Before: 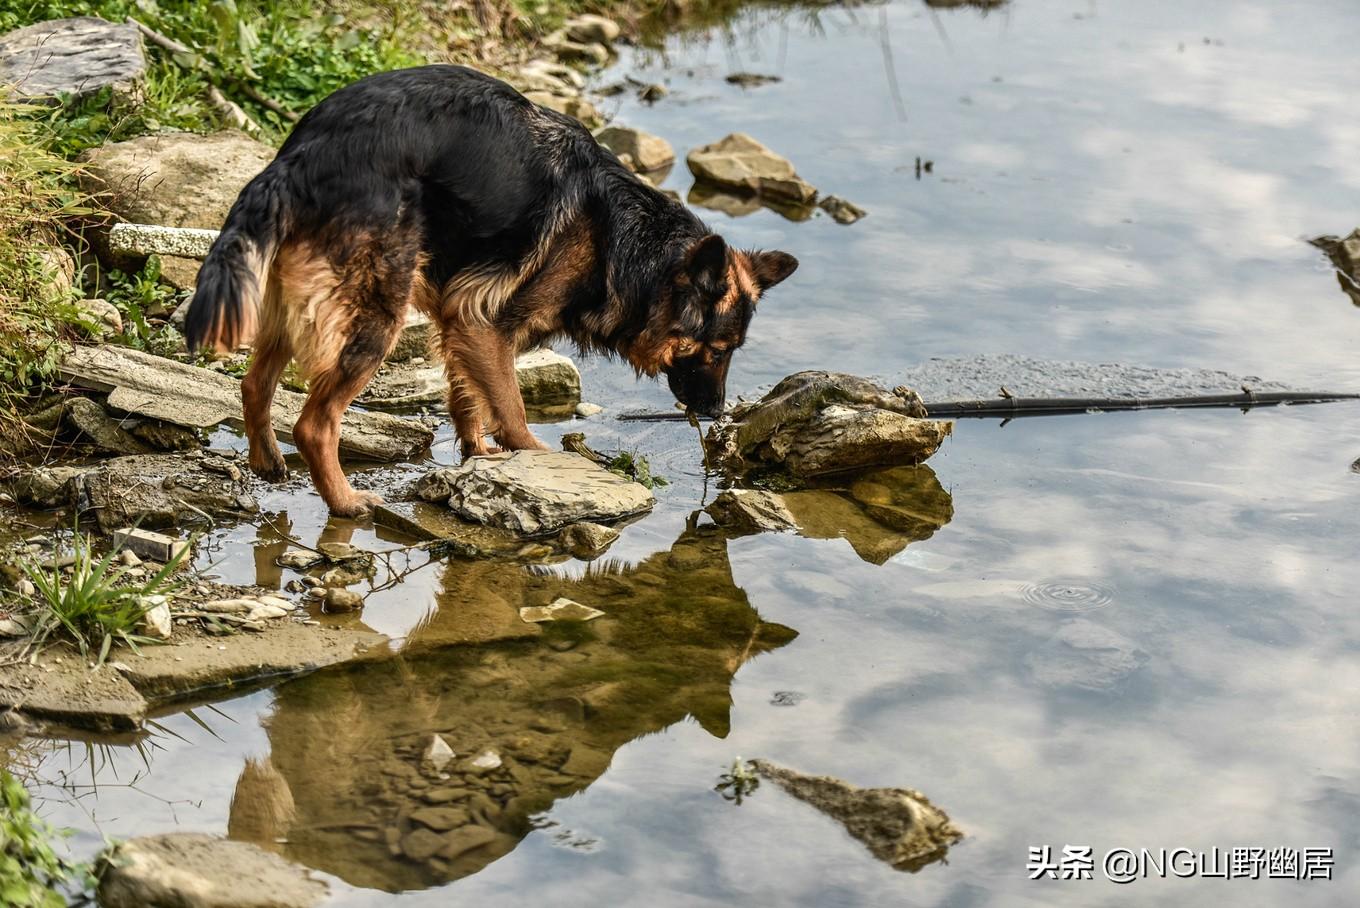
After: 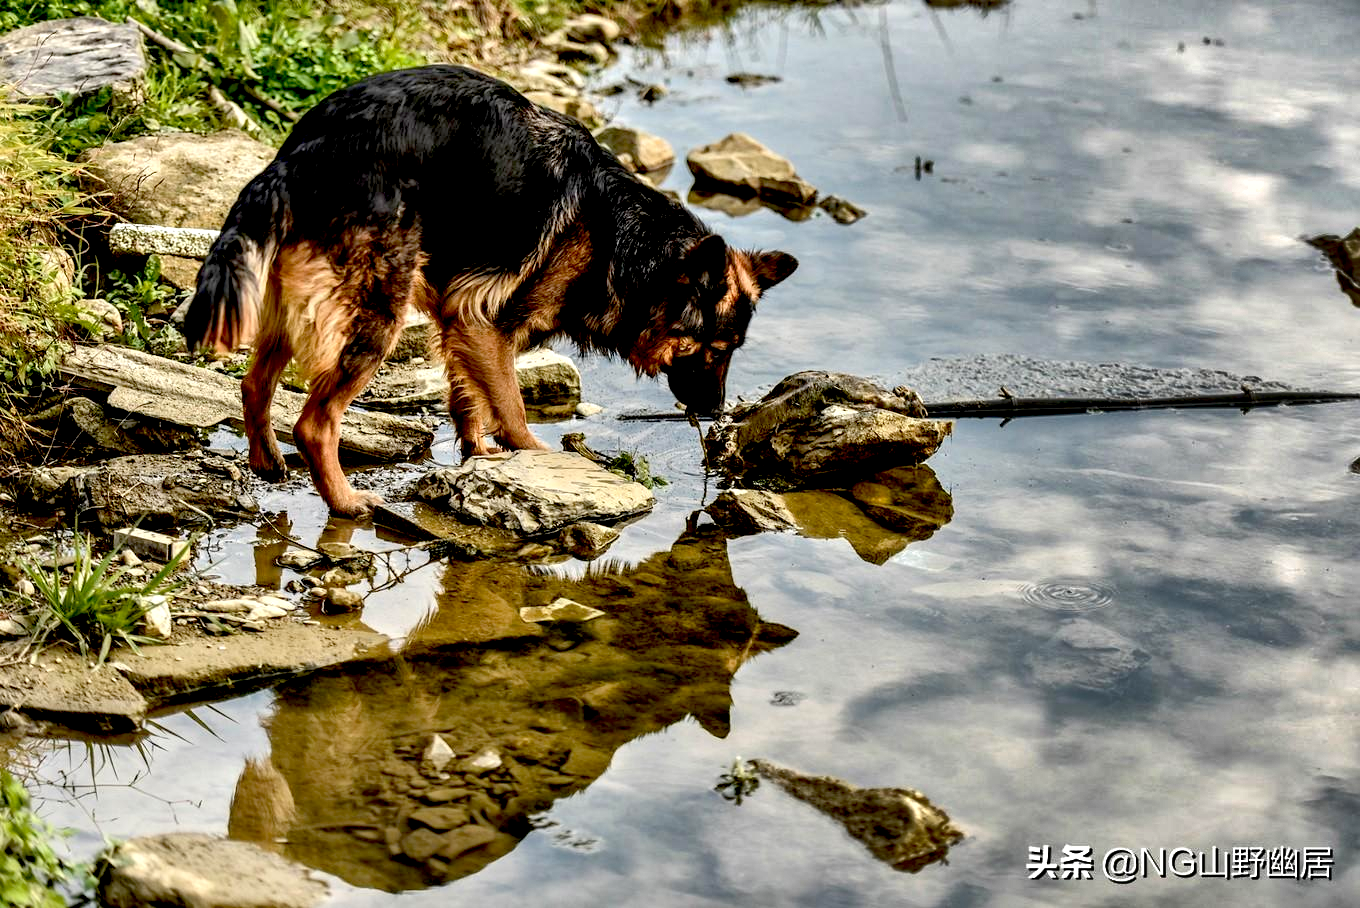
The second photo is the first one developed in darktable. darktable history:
shadows and highlights: shadows 24.69, highlights -76.98, soften with gaussian
exposure: black level correction 0.031, exposure 0.325 EV, compensate highlight preservation false
